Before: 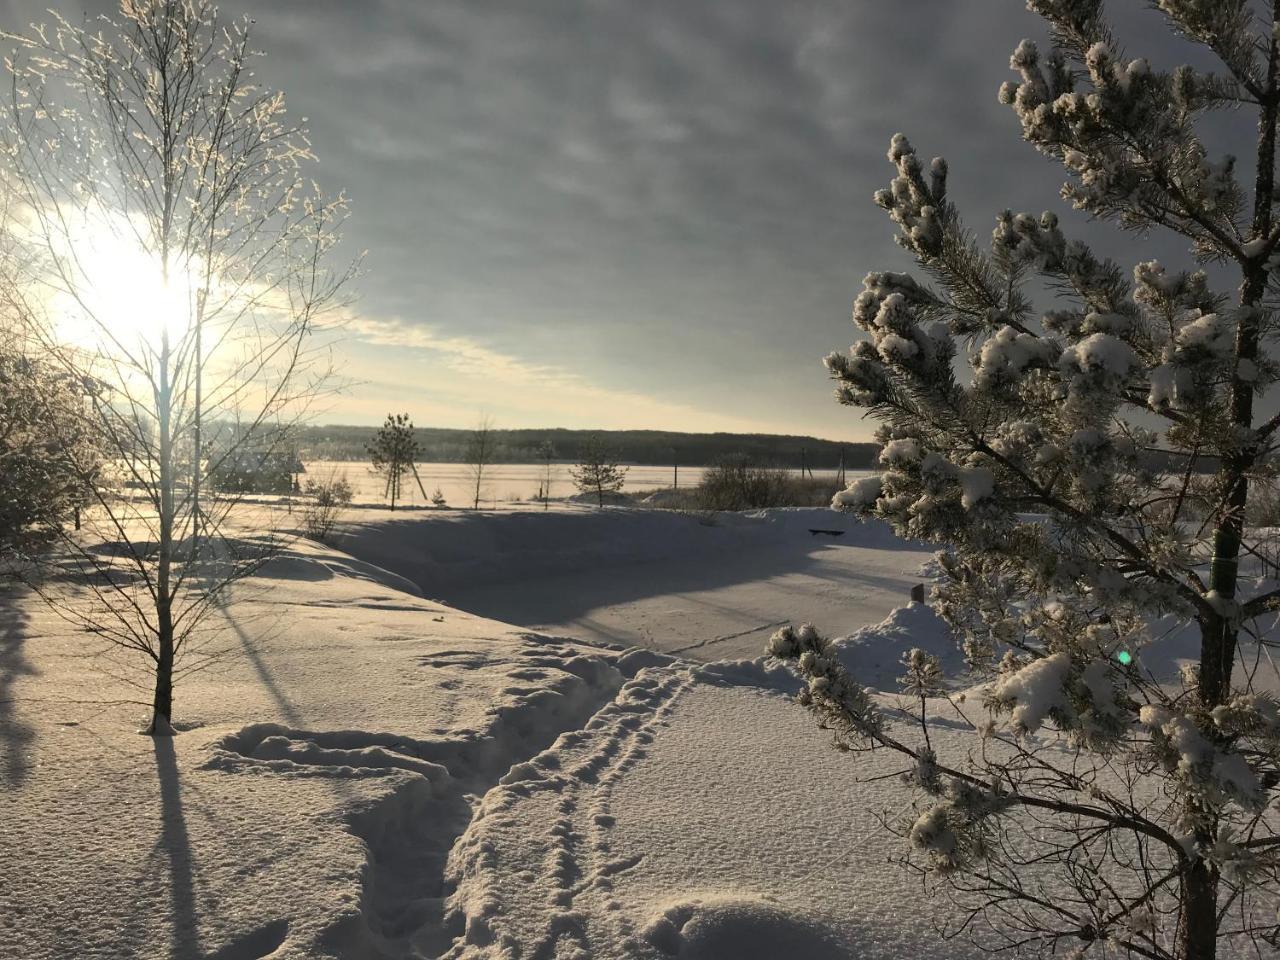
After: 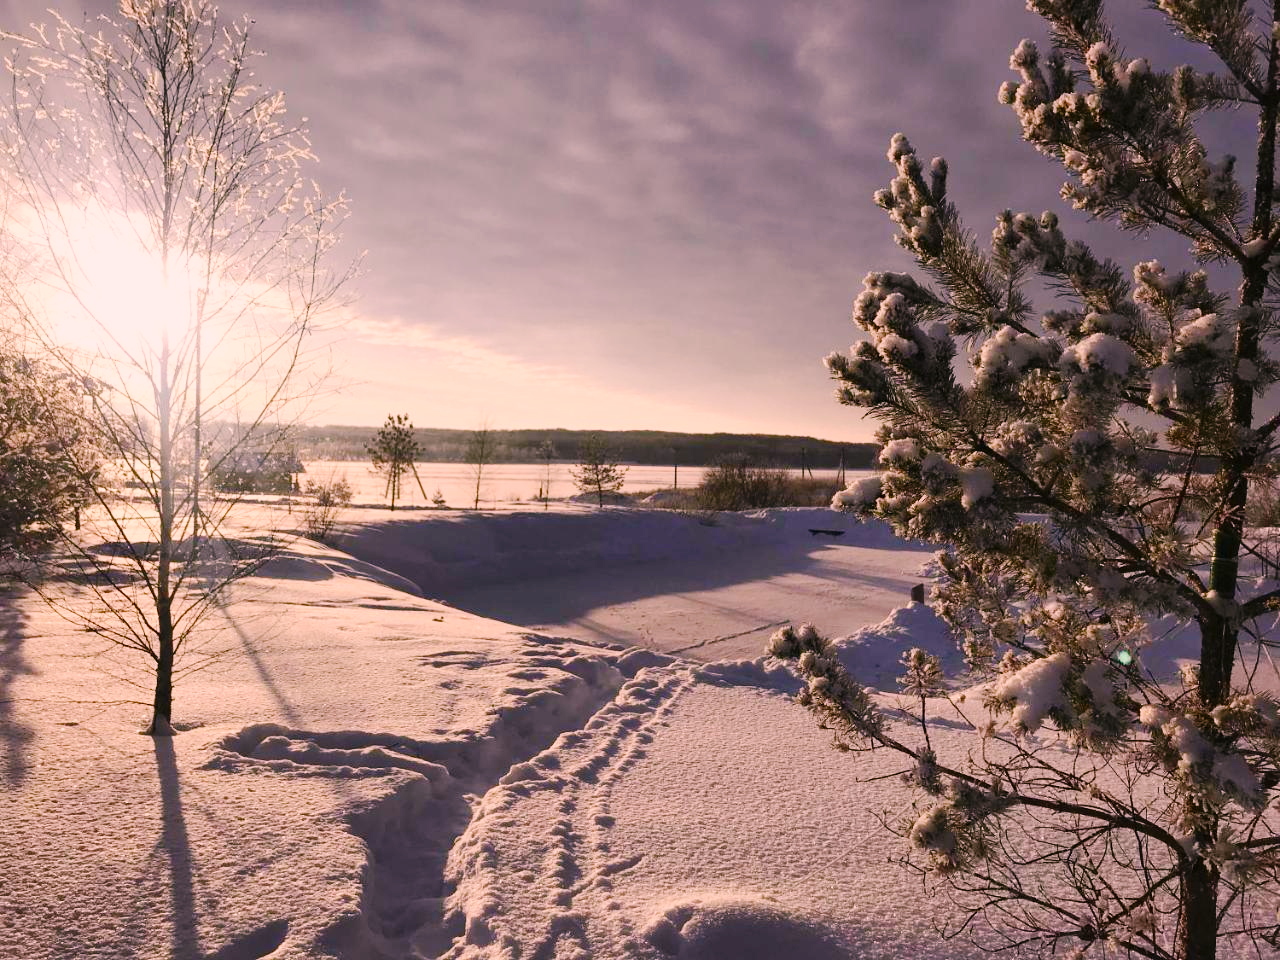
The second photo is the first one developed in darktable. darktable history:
white balance: red 1.066, blue 1.119
color correction: highlights a* 11.96, highlights b* 11.58
color balance rgb: shadows lift › chroma 1%, shadows lift › hue 113°, highlights gain › chroma 0.2%, highlights gain › hue 333°, perceptual saturation grading › global saturation 20%, perceptual saturation grading › highlights -50%, perceptual saturation grading › shadows 25%, contrast -10%
base curve: curves: ch0 [(0, 0) (0.032, 0.025) (0.121, 0.166) (0.206, 0.329) (0.605, 0.79) (1, 1)], preserve colors none
